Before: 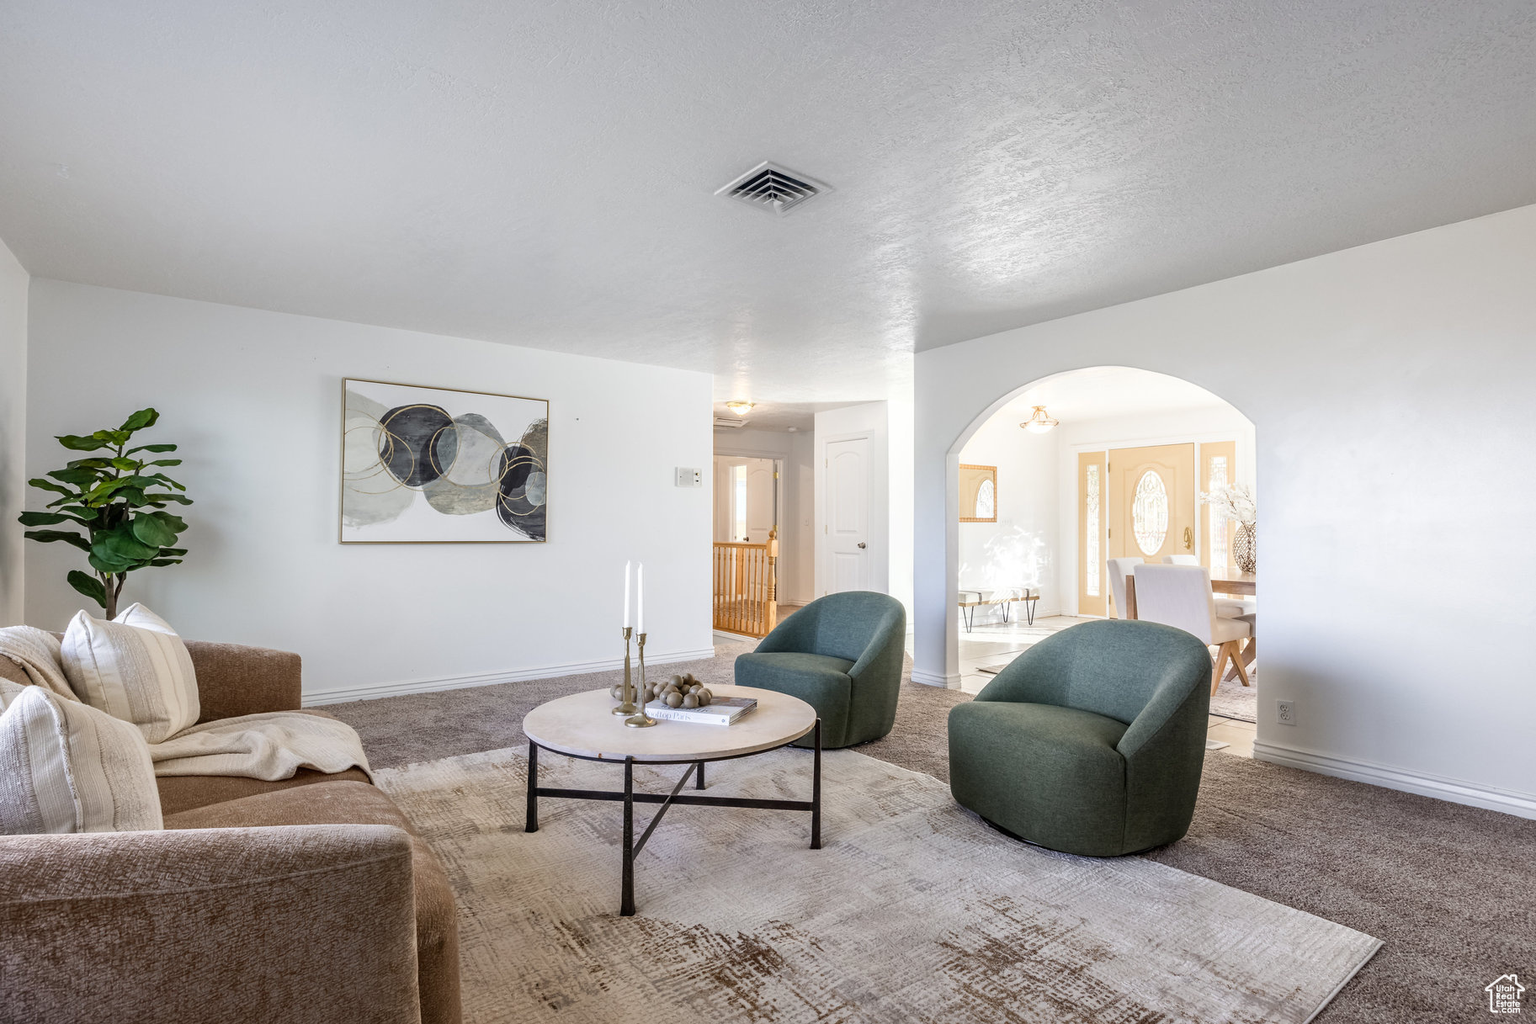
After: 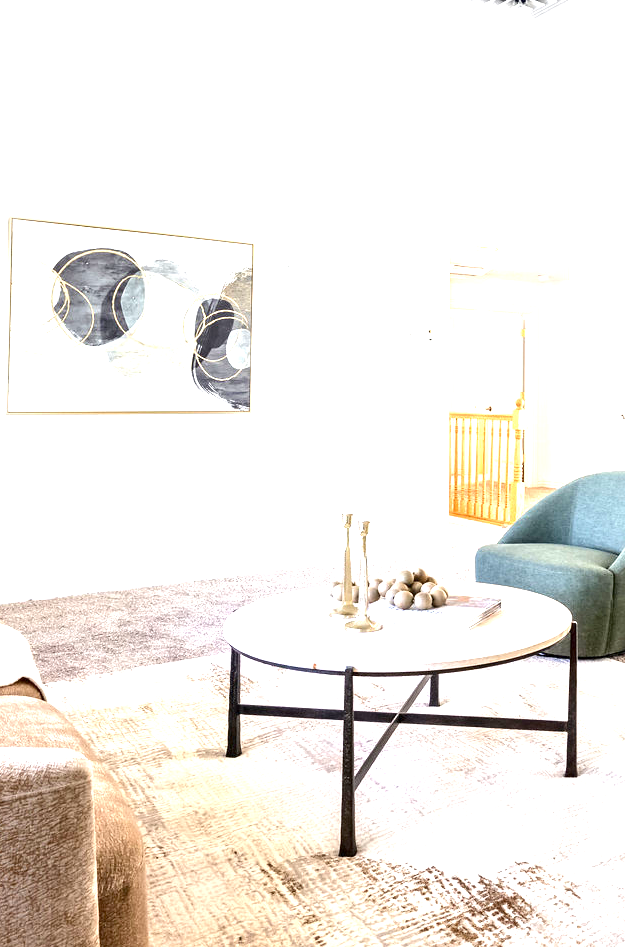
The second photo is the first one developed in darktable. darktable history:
exposure: black level correction 0.001, exposure 1.998 EV, compensate exposure bias true, compensate highlight preservation false
crop and rotate: left 21.86%, top 19.105%, right 43.867%, bottom 3.006%
local contrast: mode bilateral grid, contrast 15, coarseness 35, detail 105%, midtone range 0.2
tone curve: curves: ch0 [(0, 0) (0.003, 0.013) (0.011, 0.016) (0.025, 0.023) (0.044, 0.036) (0.069, 0.051) (0.1, 0.076) (0.136, 0.107) (0.177, 0.145) (0.224, 0.186) (0.277, 0.246) (0.335, 0.311) (0.399, 0.378) (0.468, 0.462) (0.543, 0.548) (0.623, 0.636) (0.709, 0.728) (0.801, 0.816) (0.898, 0.9) (1, 1)], color space Lab, independent channels, preserve colors none
